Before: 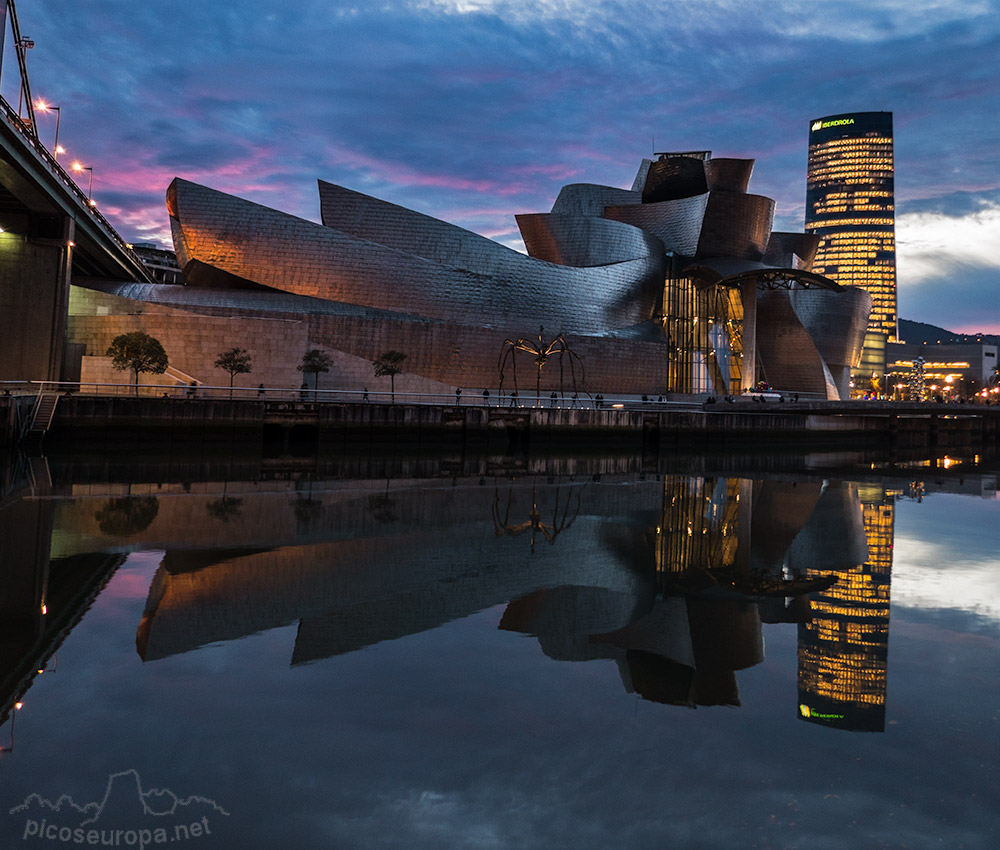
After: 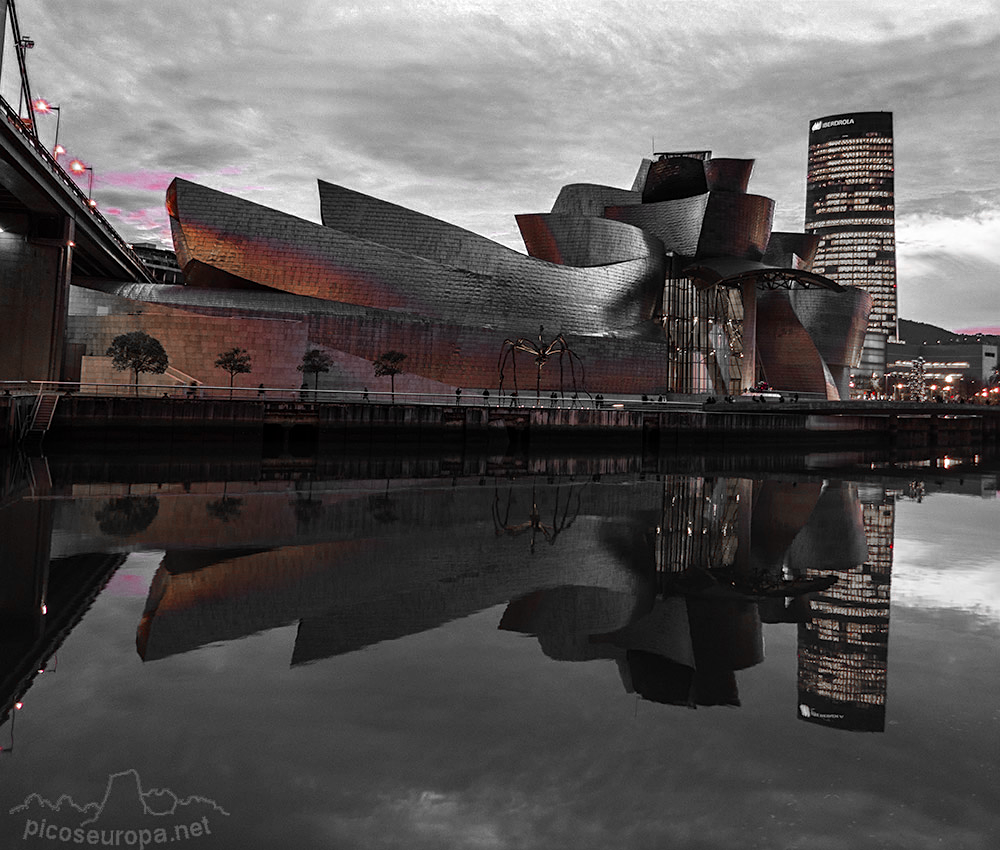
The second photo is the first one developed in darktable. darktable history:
color zones: curves: ch0 [(0, 0.352) (0.143, 0.407) (0.286, 0.386) (0.429, 0.431) (0.571, 0.829) (0.714, 0.853) (0.857, 0.833) (1, 0.352)]; ch1 [(0, 0.604) (0.072, 0.726) (0.096, 0.608) (0.205, 0.007) (0.571, -0.006) (0.839, -0.013) (0.857, -0.012) (1, 0.604)]
sharpen: amount 0.204
